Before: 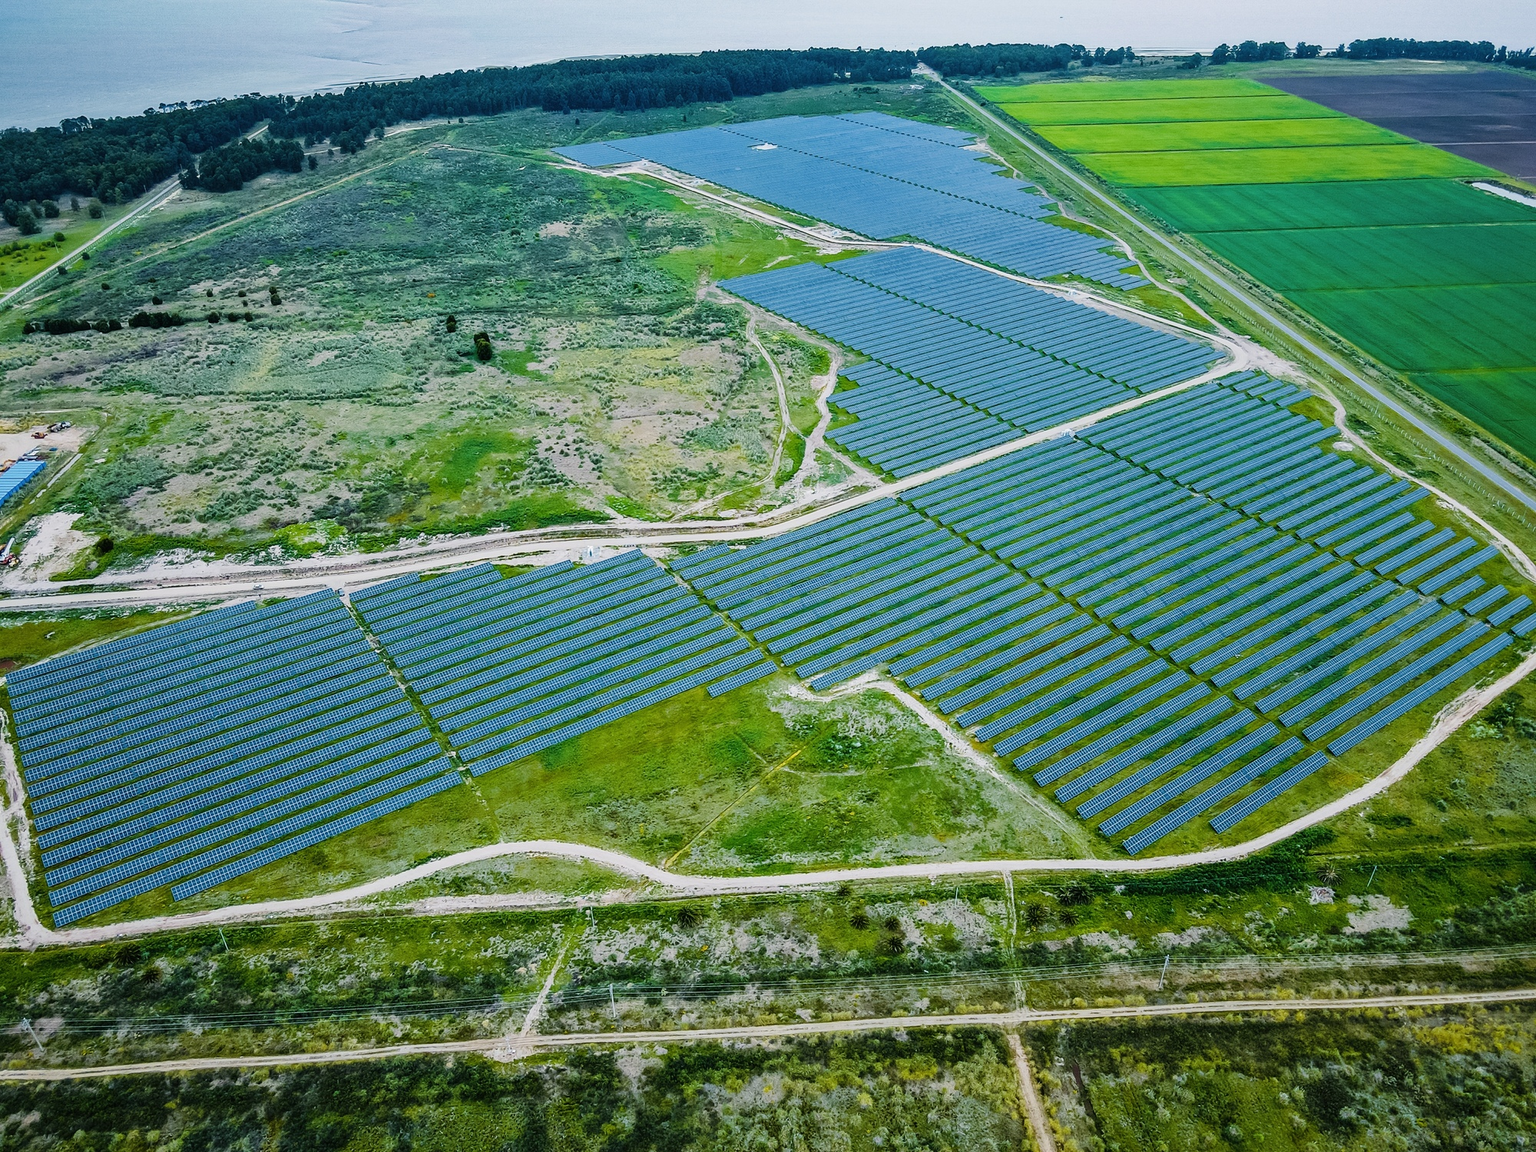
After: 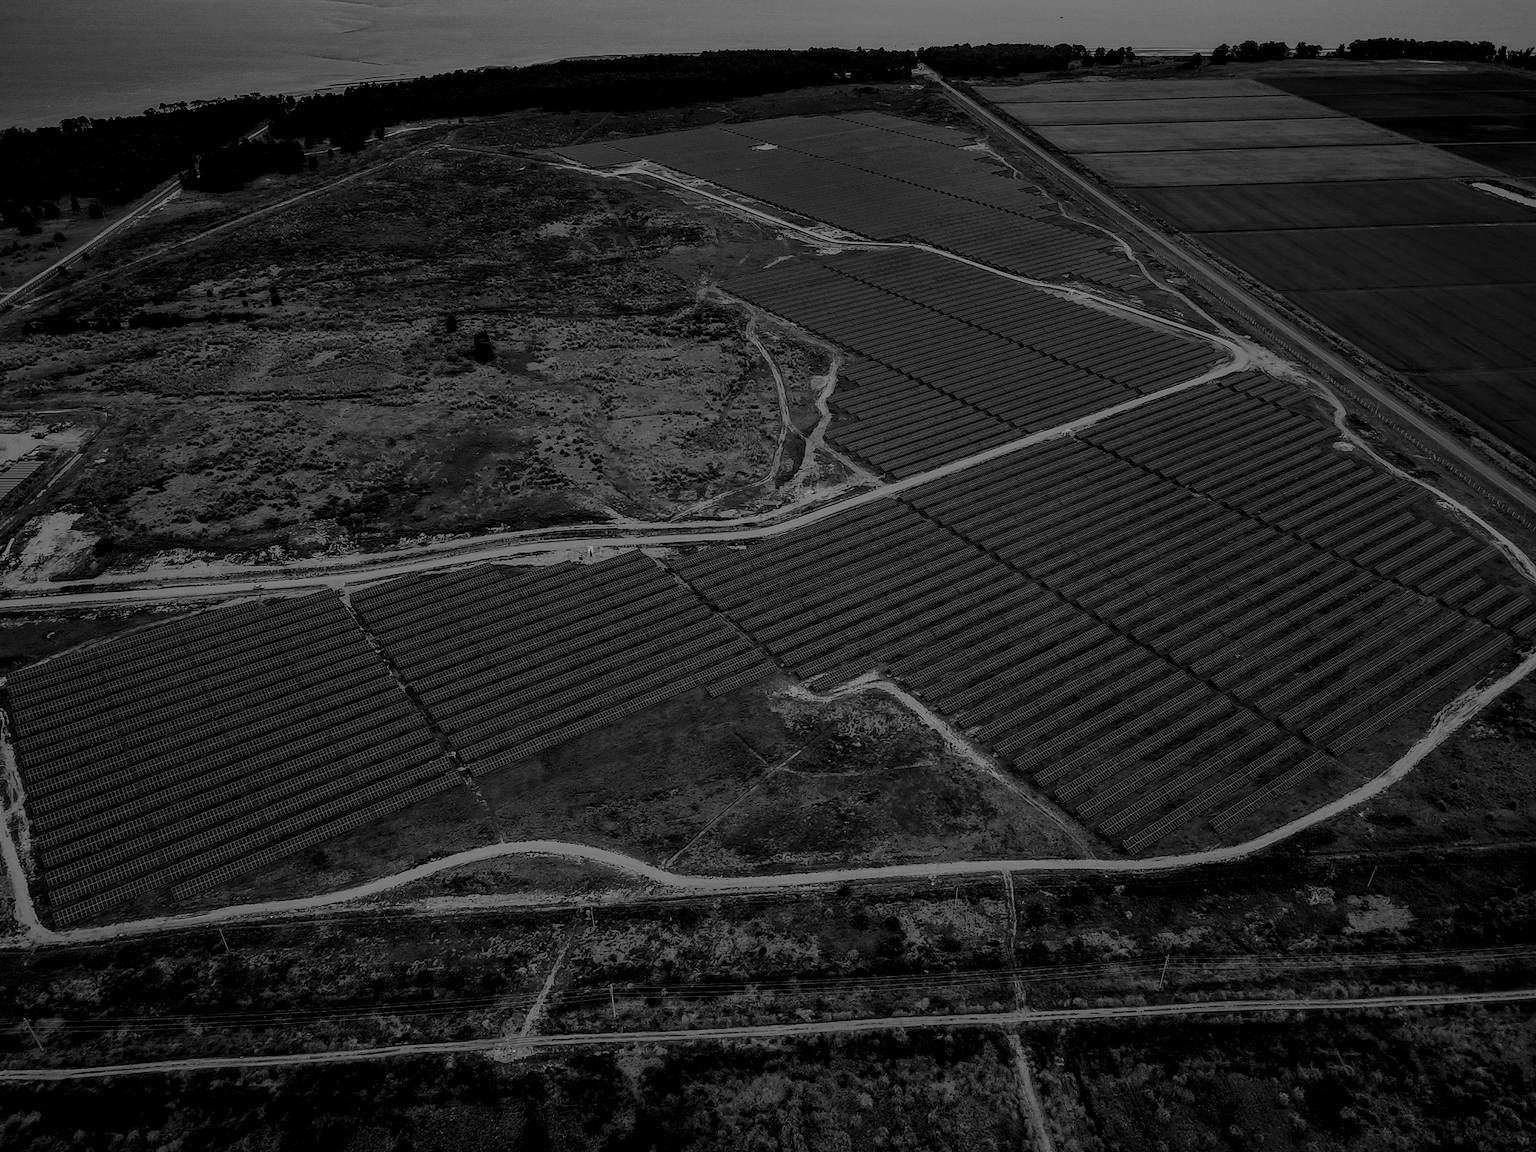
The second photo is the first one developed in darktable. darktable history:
local contrast: shadows 94%
exposure: black level correction 0, exposure -0.721 EV, compensate highlight preservation false
color calibration: illuminant as shot in camera, x 0.379, y 0.396, temperature 4138.76 K
white balance: red 1.045, blue 0.932
shadows and highlights: shadows 4.1, highlights -17.6, soften with gaussian
contrast brightness saturation: contrast -0.03, brightness -0.59, saturation -1
